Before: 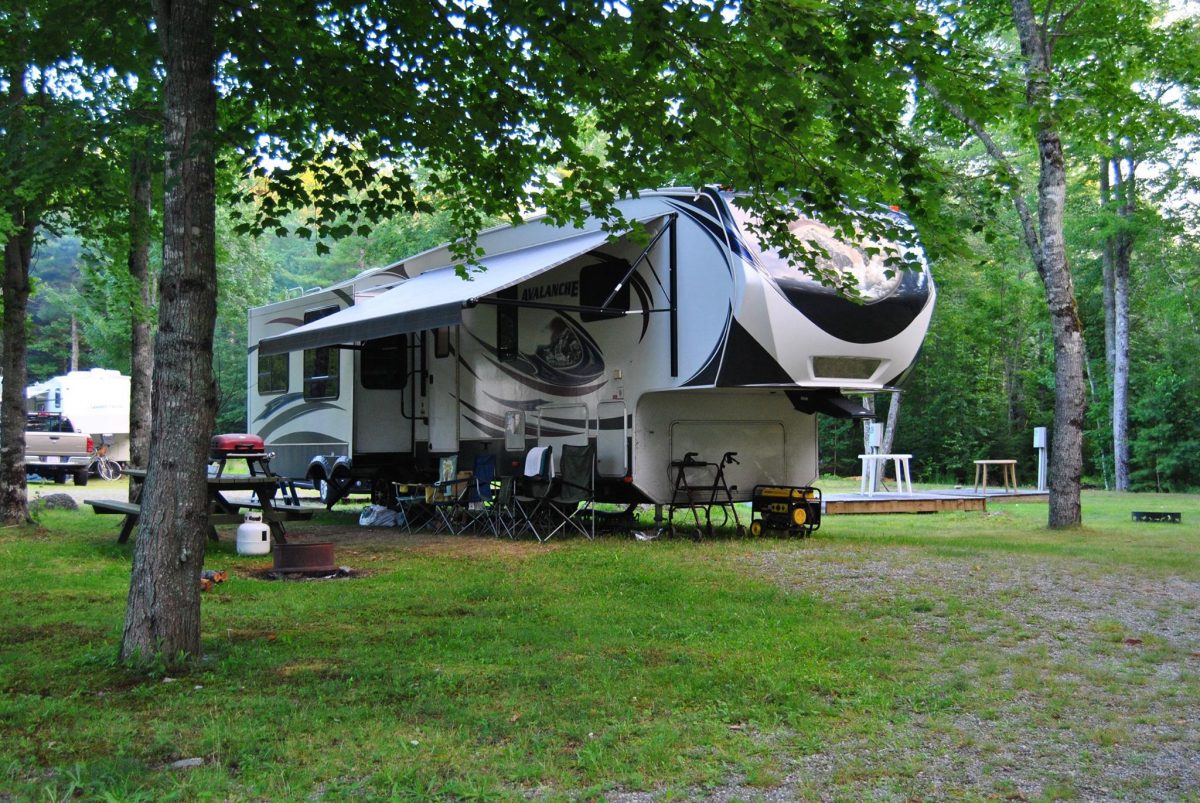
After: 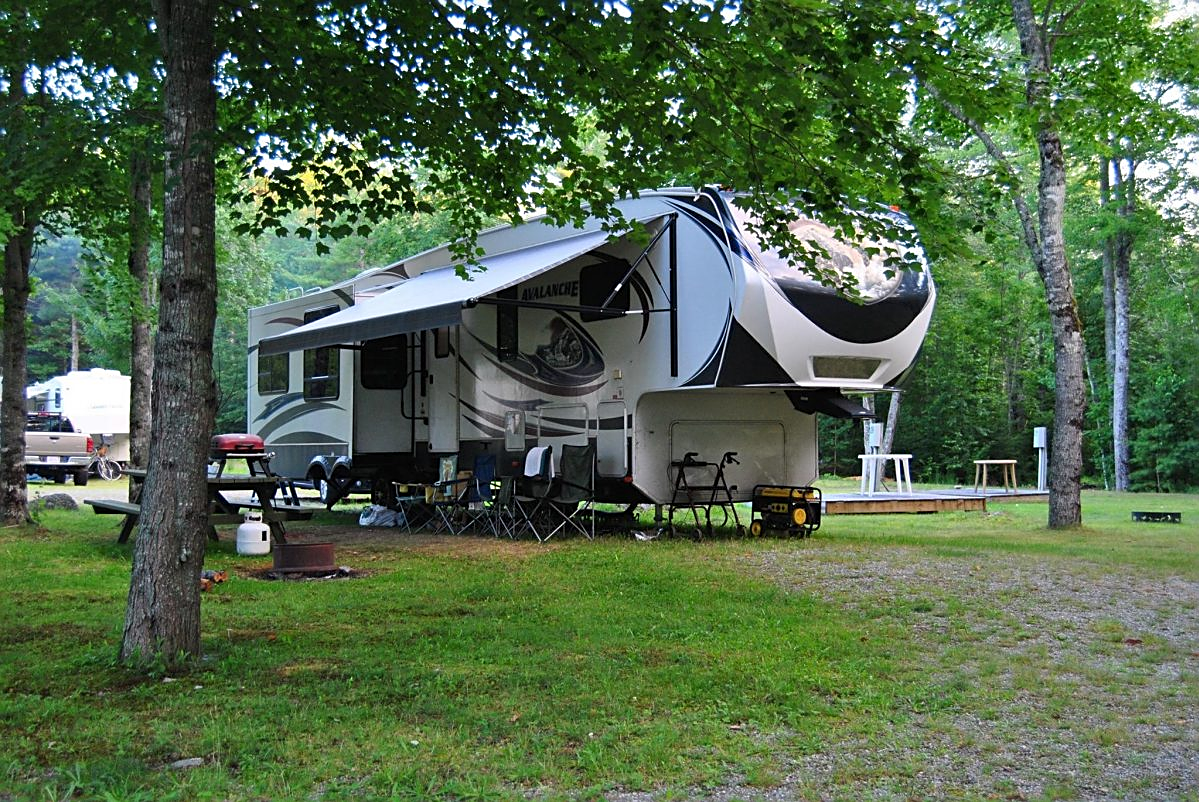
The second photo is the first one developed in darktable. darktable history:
crop and rotate: left 0.079%, bottom 0.004%
sharpen: on, module defaults
